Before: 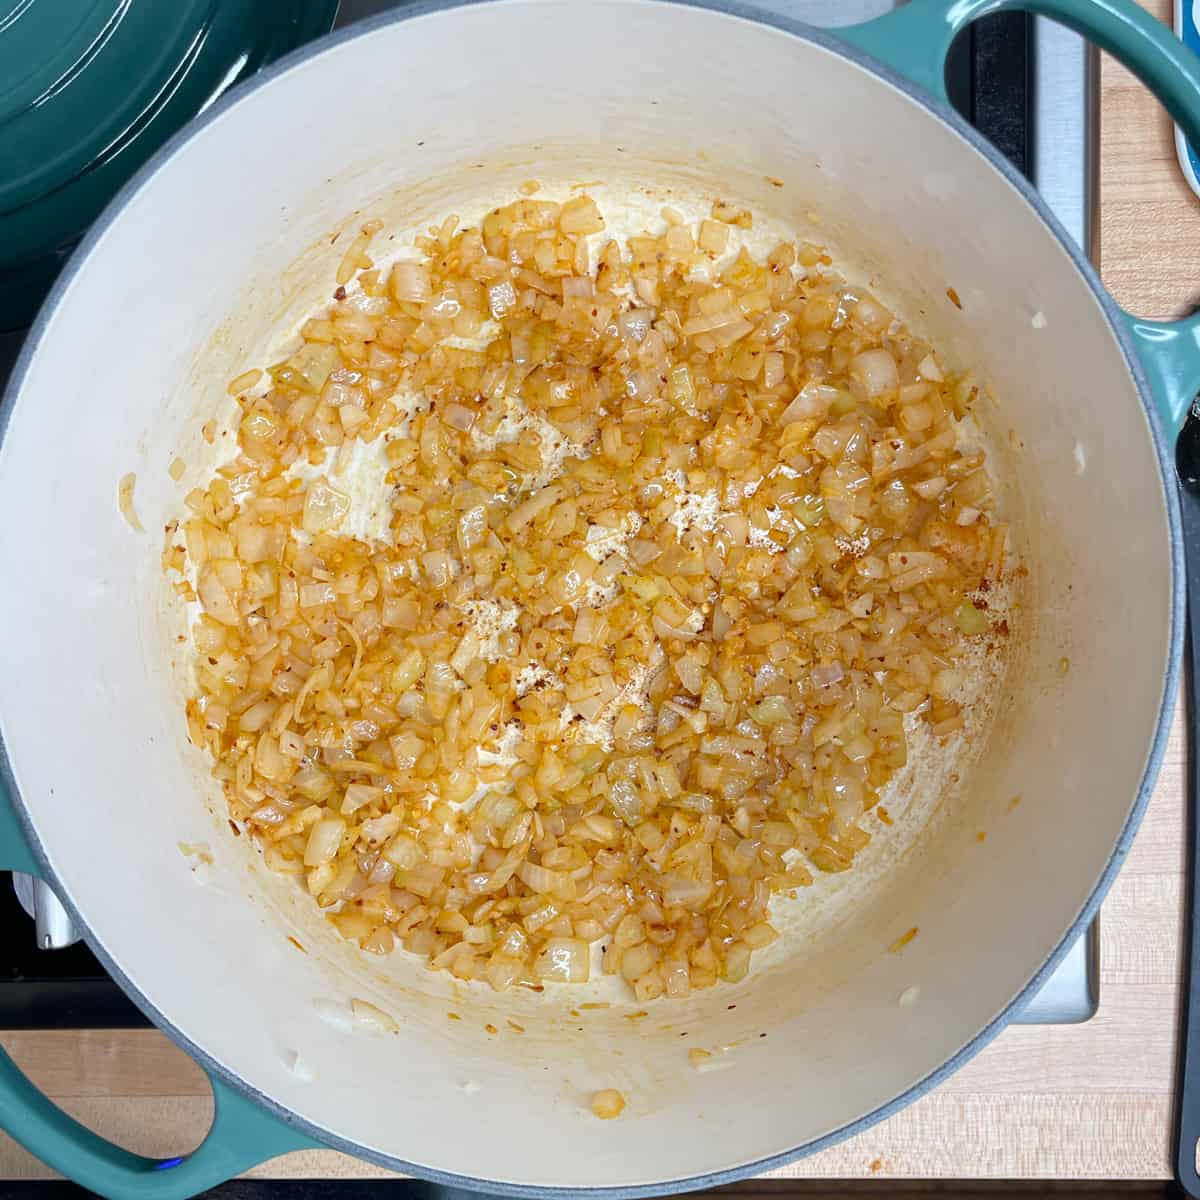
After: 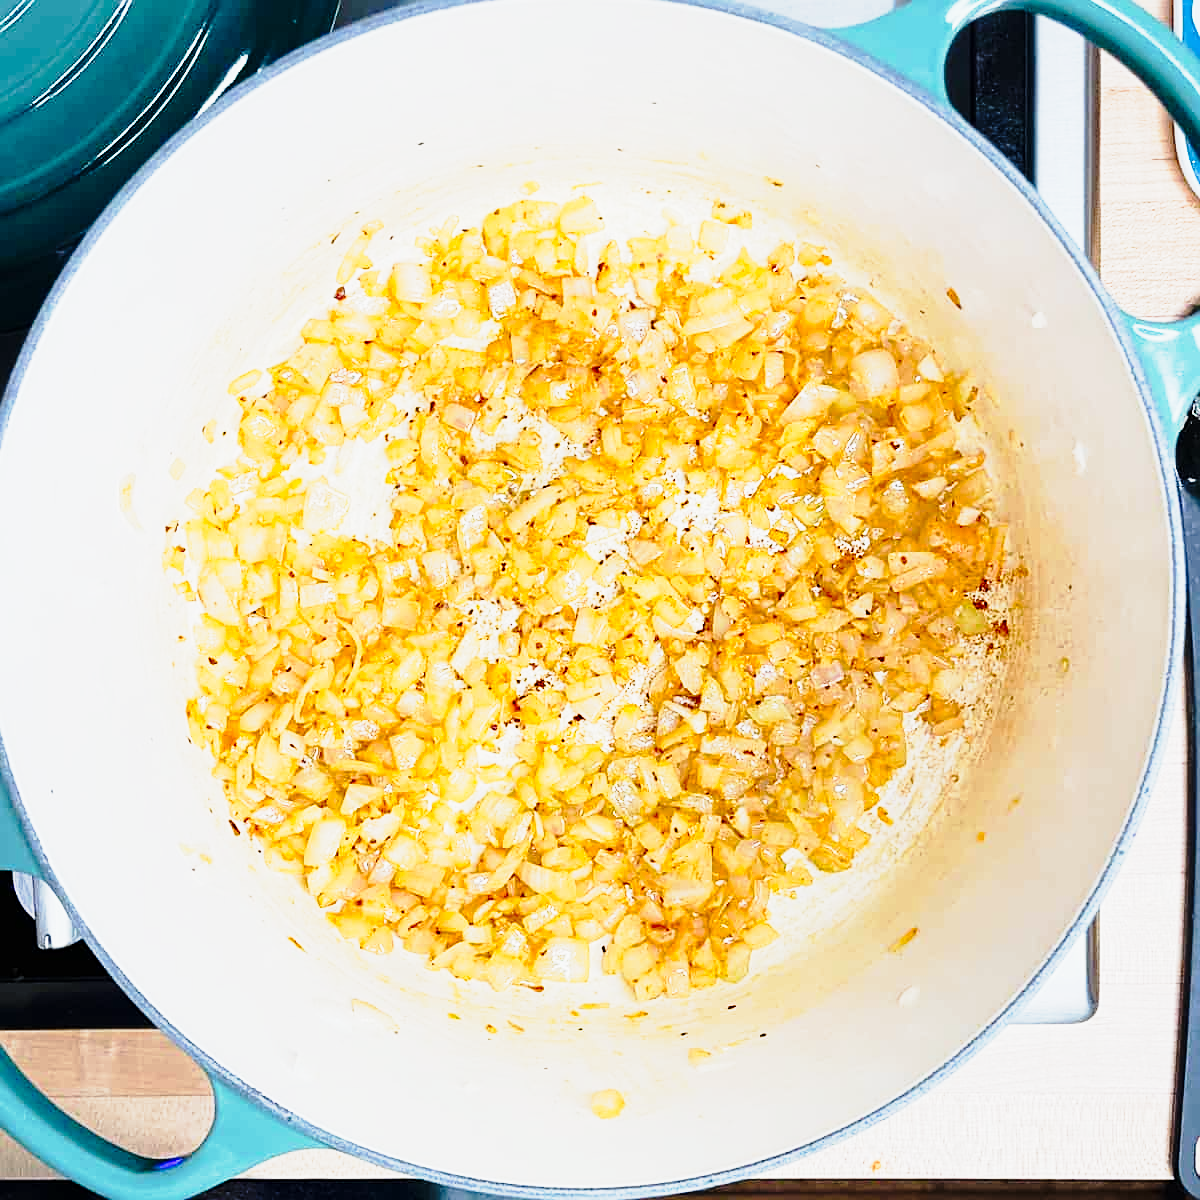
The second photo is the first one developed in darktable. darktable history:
tone curve: curves: ch0 [(0, 0) (0.105, 0.08) (0.195, 0.18) (0.283, 0.288) (0.384, 0.419) (0.485, 0.531) (0.638, 0.69) (0.795, 0.879) (1, 0.977)]; ch1 [(0, 0) (0.161, 0.092) (0.35, 0.33) (0.379, 0.401) (0.456, 0.469) (0.498, 0.503) (0.531, 0.537) (0.596, 0.621) (0.635, 0.655) (1, 1)]; ch2 [(0, 0) (0.371, 0.362) (0.437, 0.437) (0.483, 0.484) (0.53, 0.515) (0.56, 0.58) (0.622, 0.606) (1, 1)], preserve colors none
base curve: curves: ch0 [(0, 0) (0.028, 0.03) (0.121, 0.232) (0.46, 0.748) (0.859, 0.968) (1, 1)], preserve colors none
sharpen: on, module defaults
